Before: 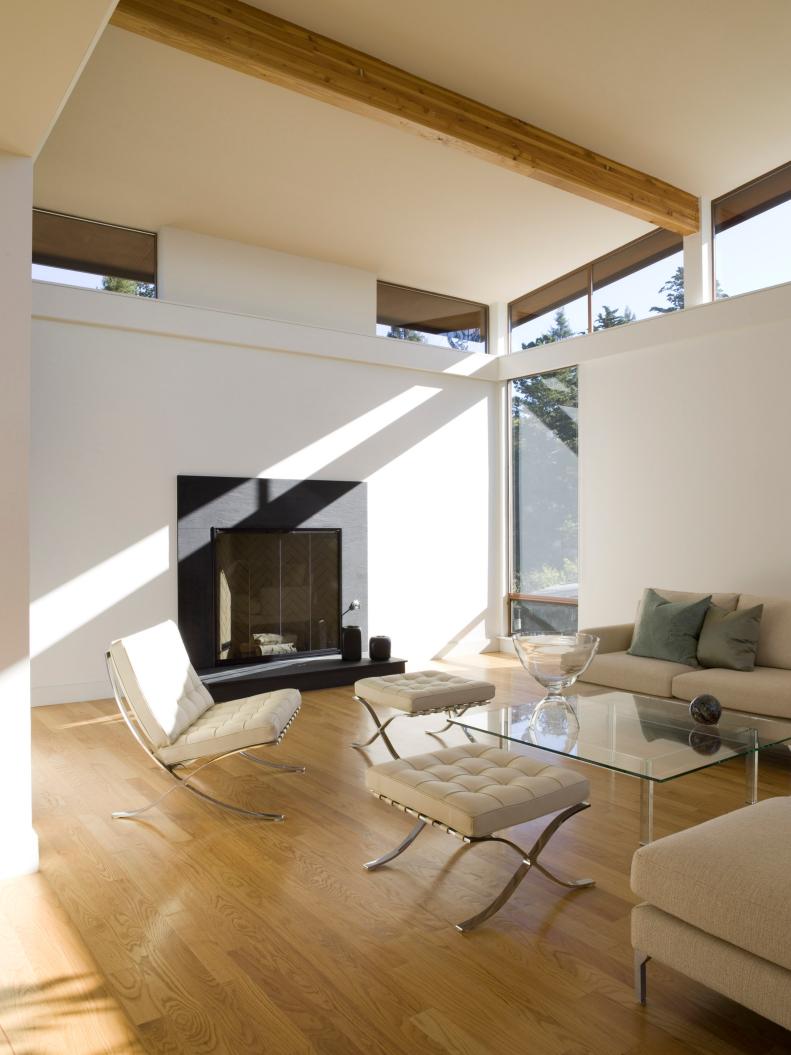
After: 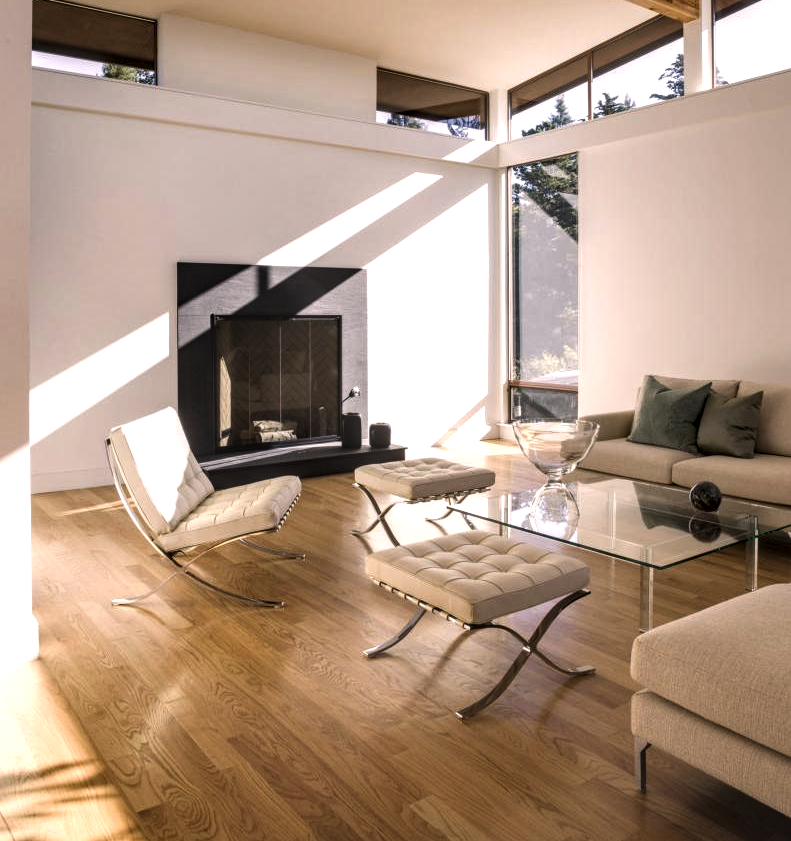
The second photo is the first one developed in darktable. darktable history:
exposure: black level correction -0.028, compensate highlight preservation false
crop and rotate: top 20.256%
local contrast: highlights 21%, detail 198%
color correction: highlights a* 7.73, highlights b* 4.34
